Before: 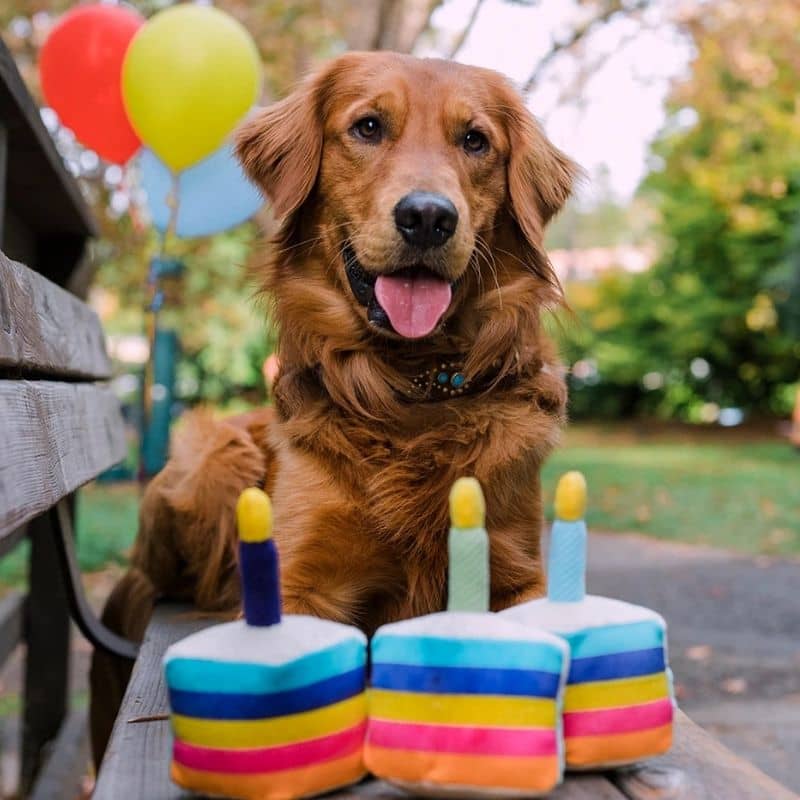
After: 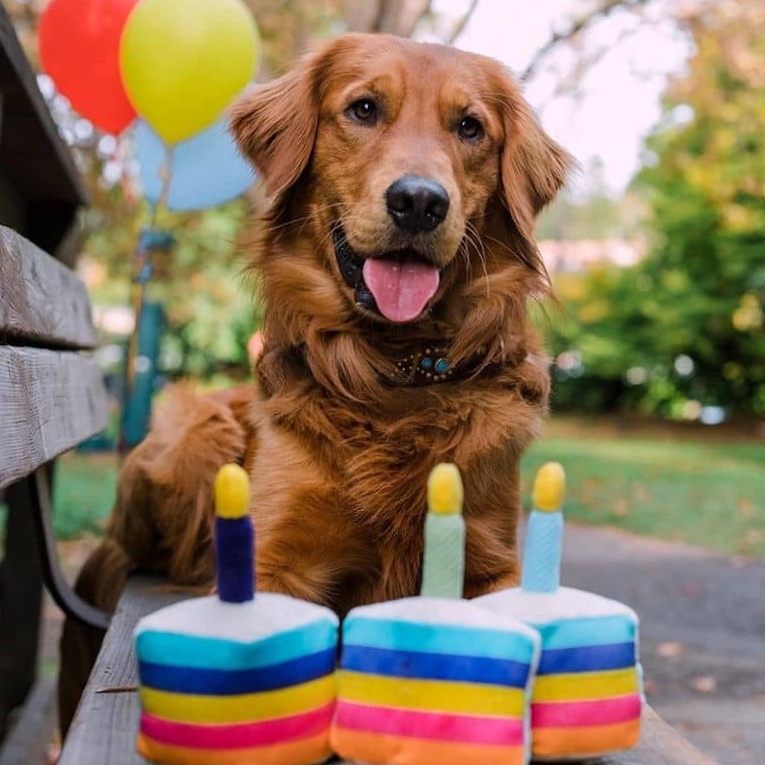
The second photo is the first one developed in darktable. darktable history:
crop and rotate: angle -2.66°
